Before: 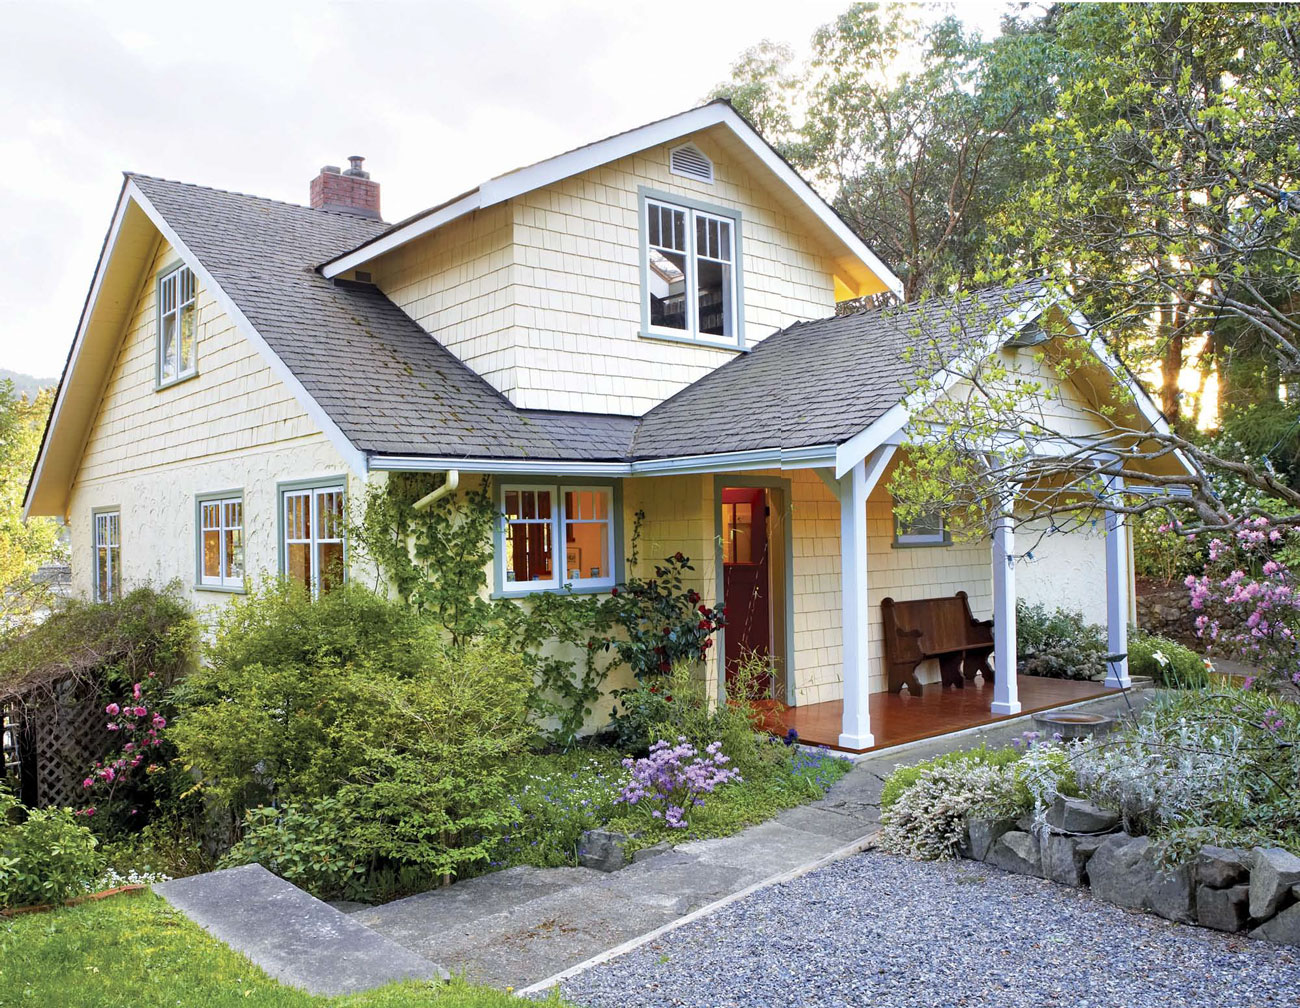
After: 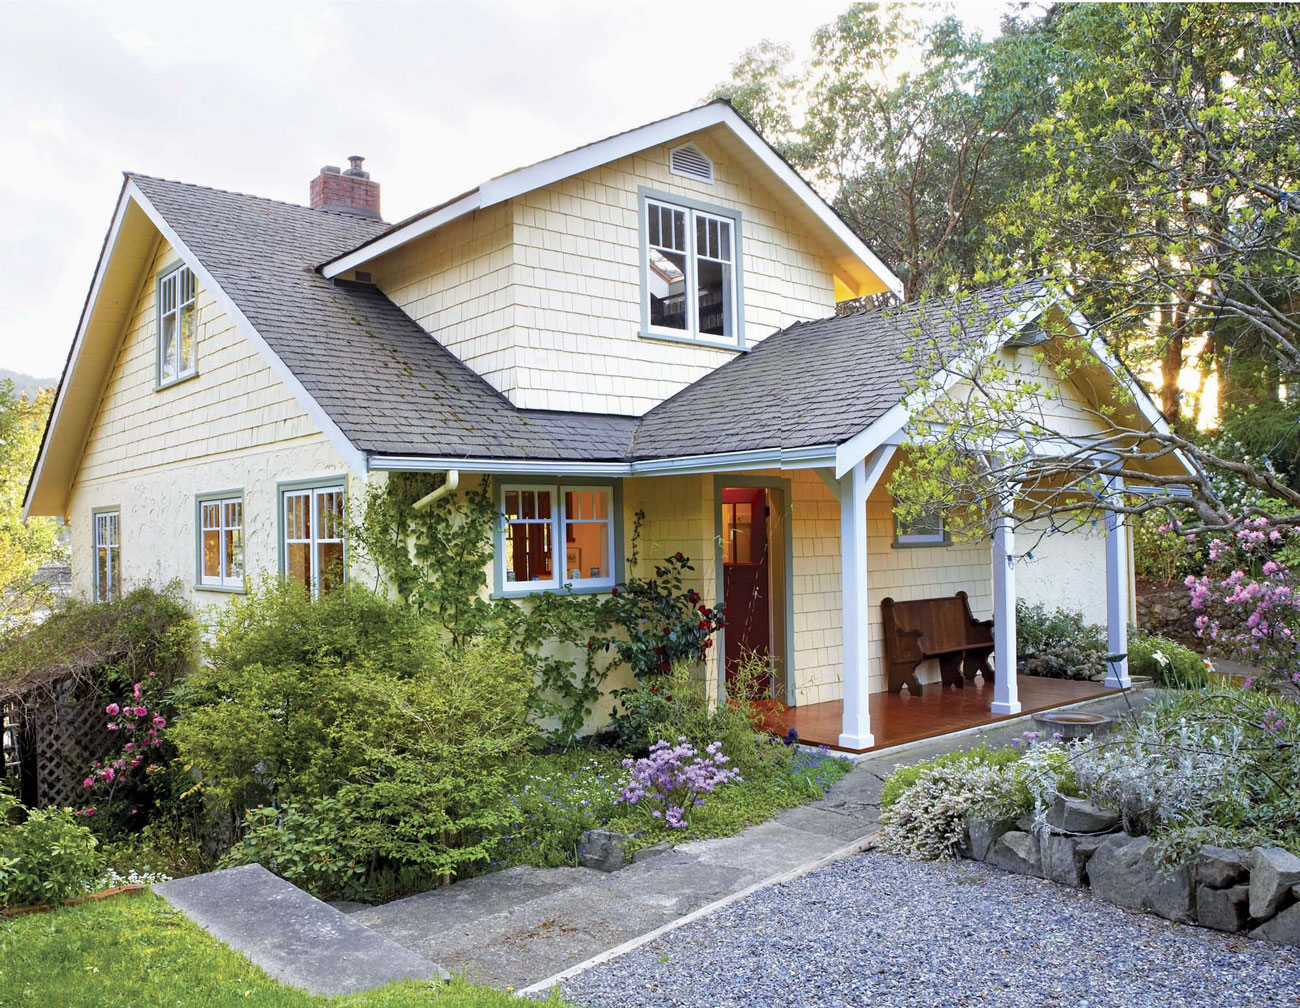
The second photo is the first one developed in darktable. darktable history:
tone equalizer: on, module defaults
exposure: exposure -0.04 EV, compensate highlight preservation false
